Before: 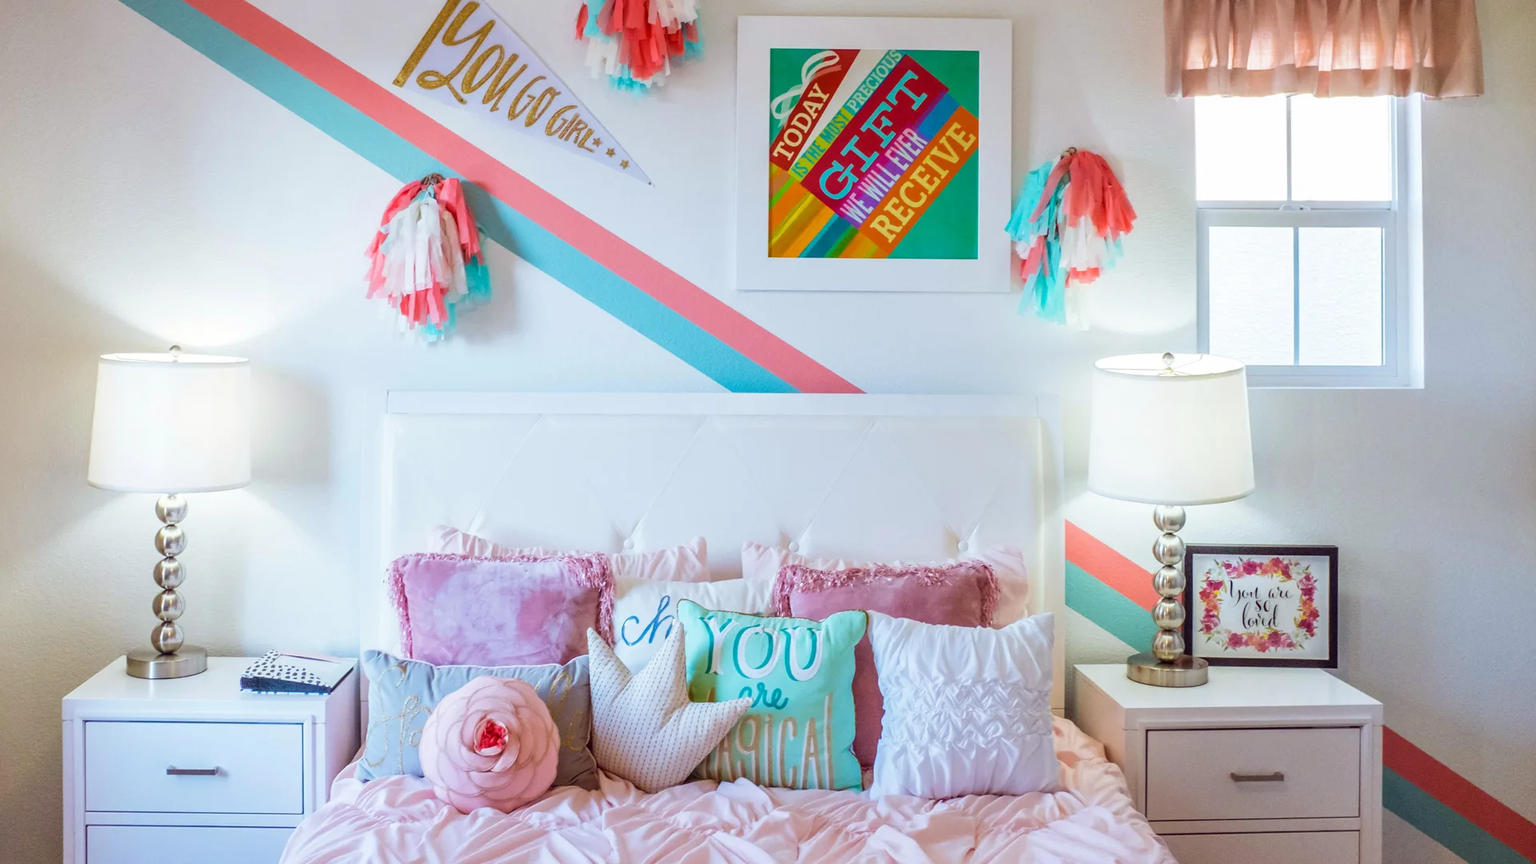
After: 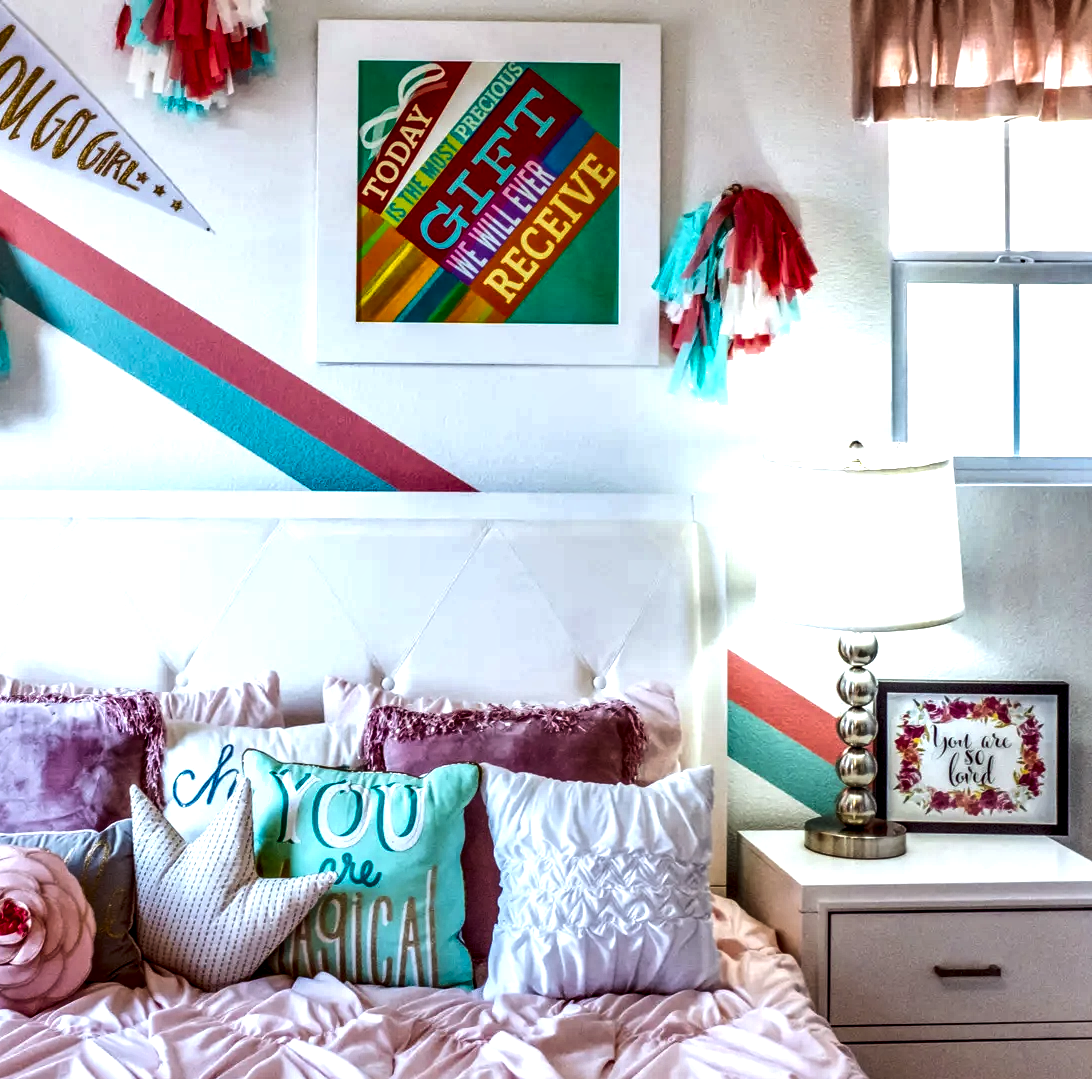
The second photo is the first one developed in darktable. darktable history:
crop: left 31.461%, top 0.006%, right 11.64%
local contrast: highlights 64%, shadows 54%, detail 169%, midtone range 0.513
shadows and highlights: shadows 60.94, soften with gaussian
color balance rgb: perceptual saturation grading › global saturation -0.12%, perceptual brilliance grading › global brilliance -17.365%, perceptual brilliance grading › highlights 29.106%
